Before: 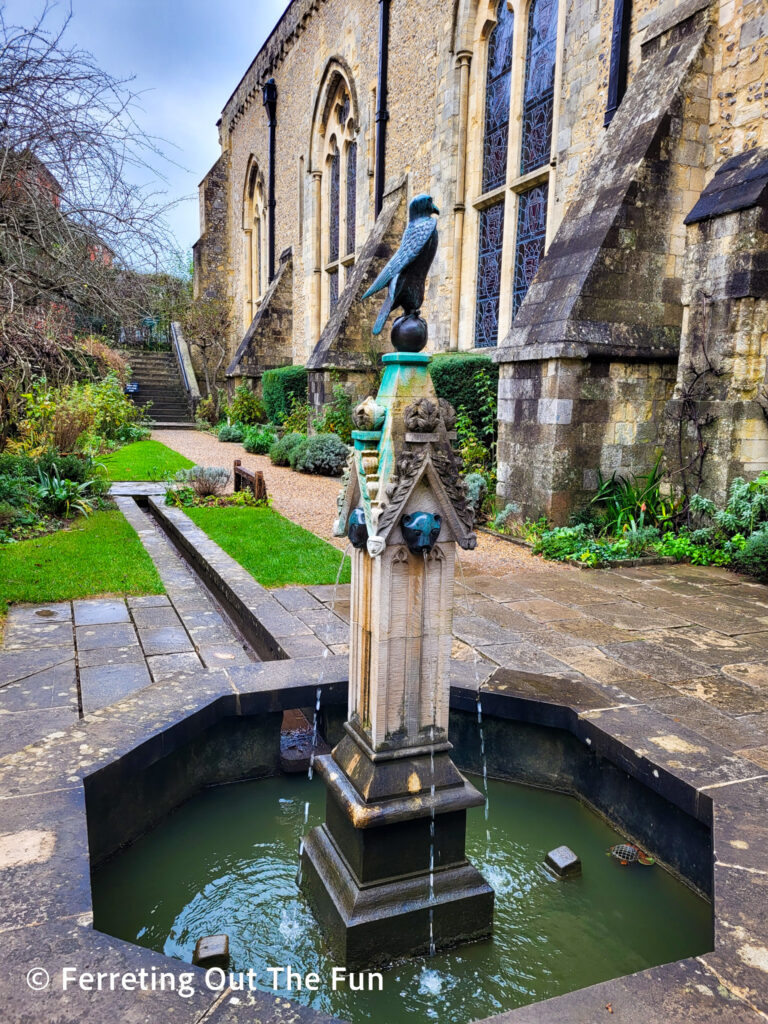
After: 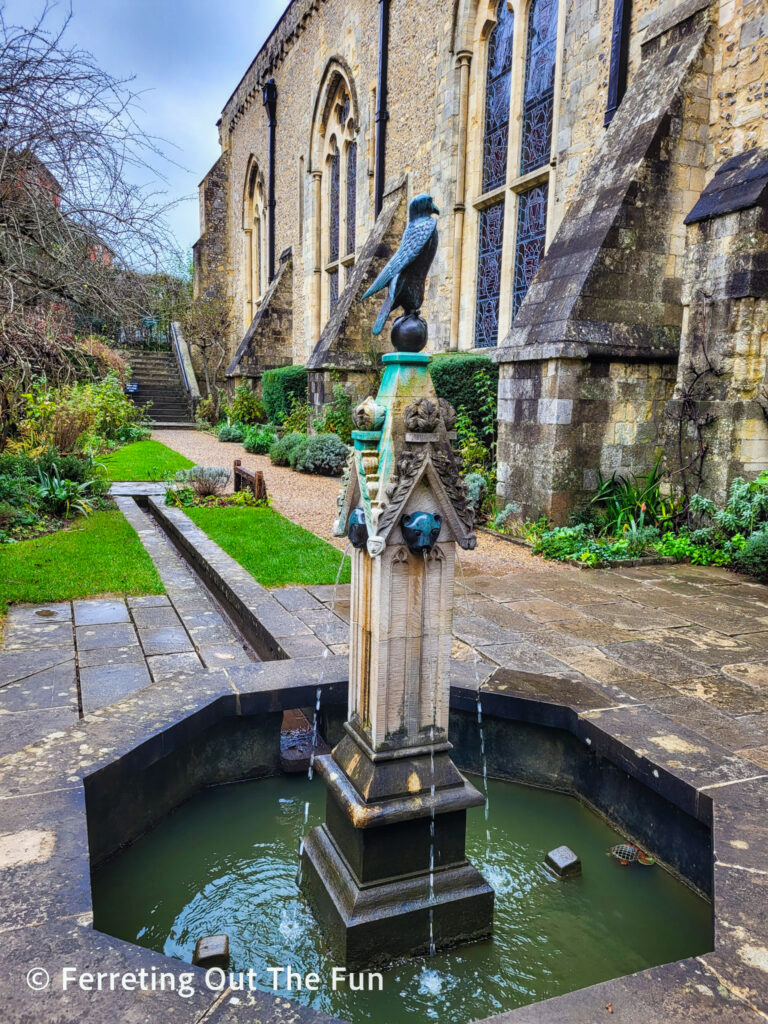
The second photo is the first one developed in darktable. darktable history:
local contrast: detail 110%
white balance: red 0.978, blue 0.999
